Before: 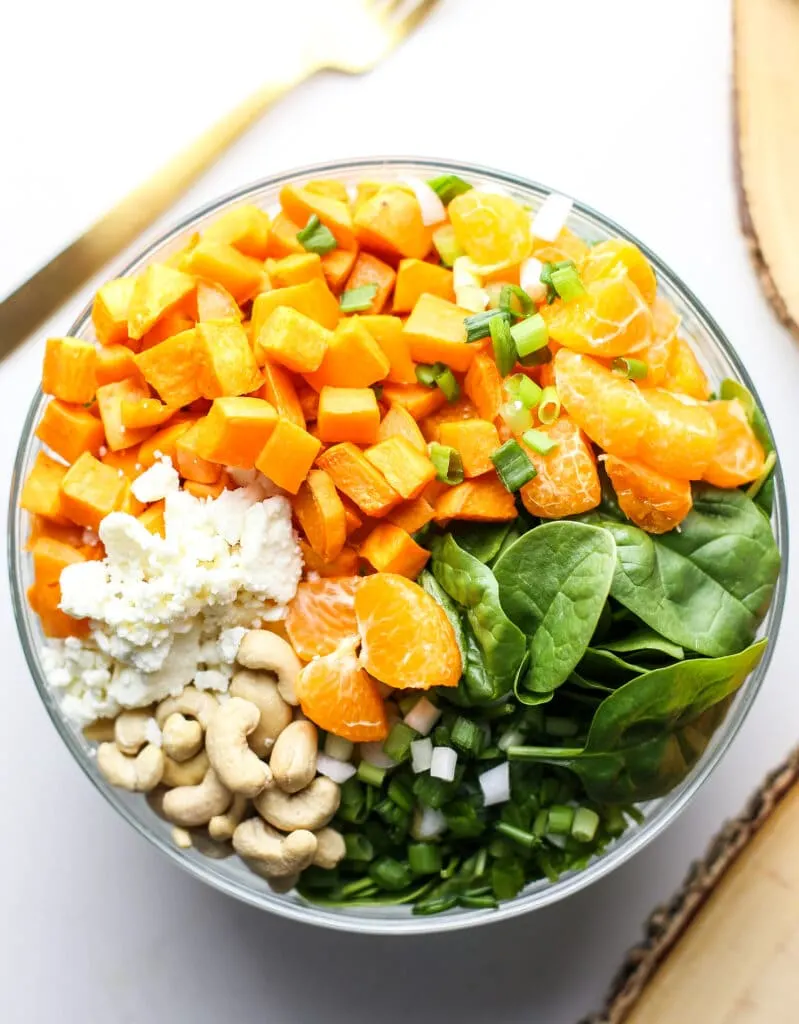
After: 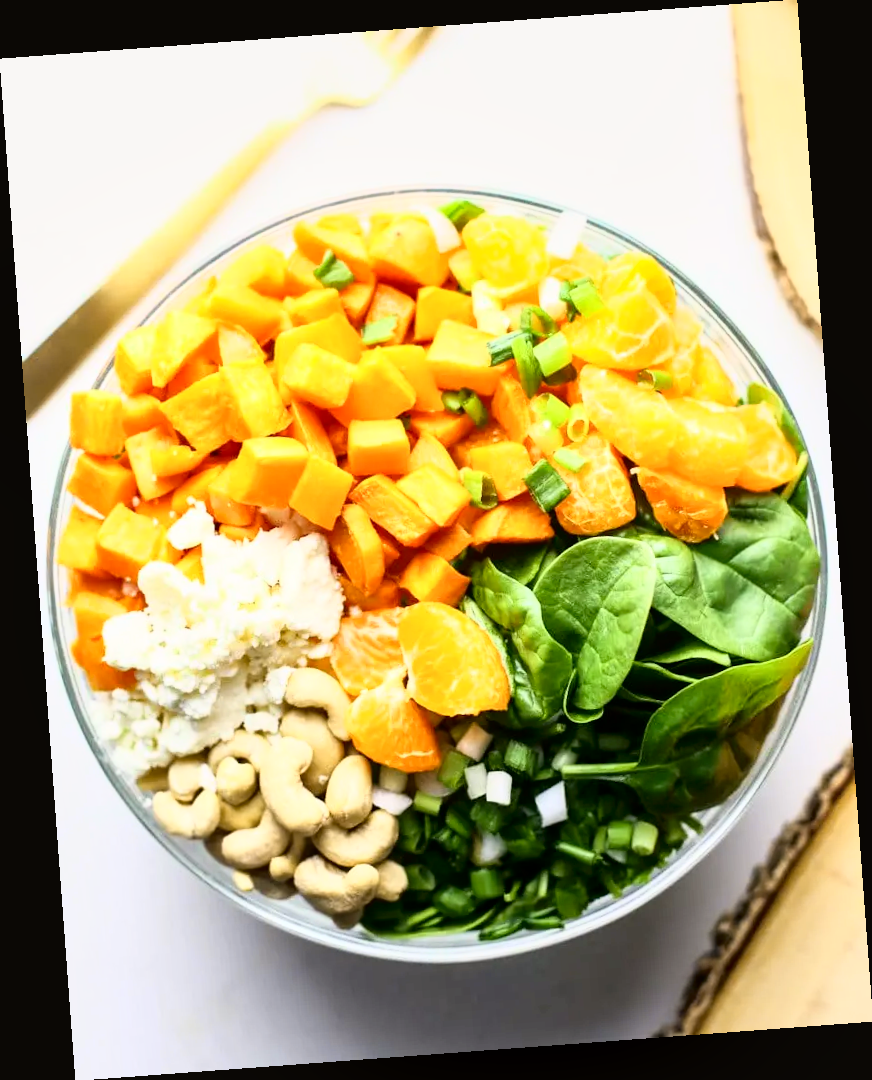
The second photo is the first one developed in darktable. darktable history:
rotate and perspective: rotation -4.25°, automatic cropping off
local contrast: mode bilateral grid, contrast 20, coarseness 50, detail 140%, midtone range 0.2
tone curve: curves: ch0 [(0, 0.023) (0.113, 0.084) (0.285, 0.301) (0.673, 0.796) (0.845, 0.932) (0.994, 0.971)]; ch1 [(0, 0) (0.456, 0.437) (0.498, 0.5) (0.57, 0.559) (0.631, 0.639) (1, 1)]; ch2 [(0, 0) (0.417, 0.44) (0.46, 0.453) (0.502, 0.507) (0.55, 0.57) (0.67, 0.712) (1, 1)], color space Lab, independent channels, preserve colors none
